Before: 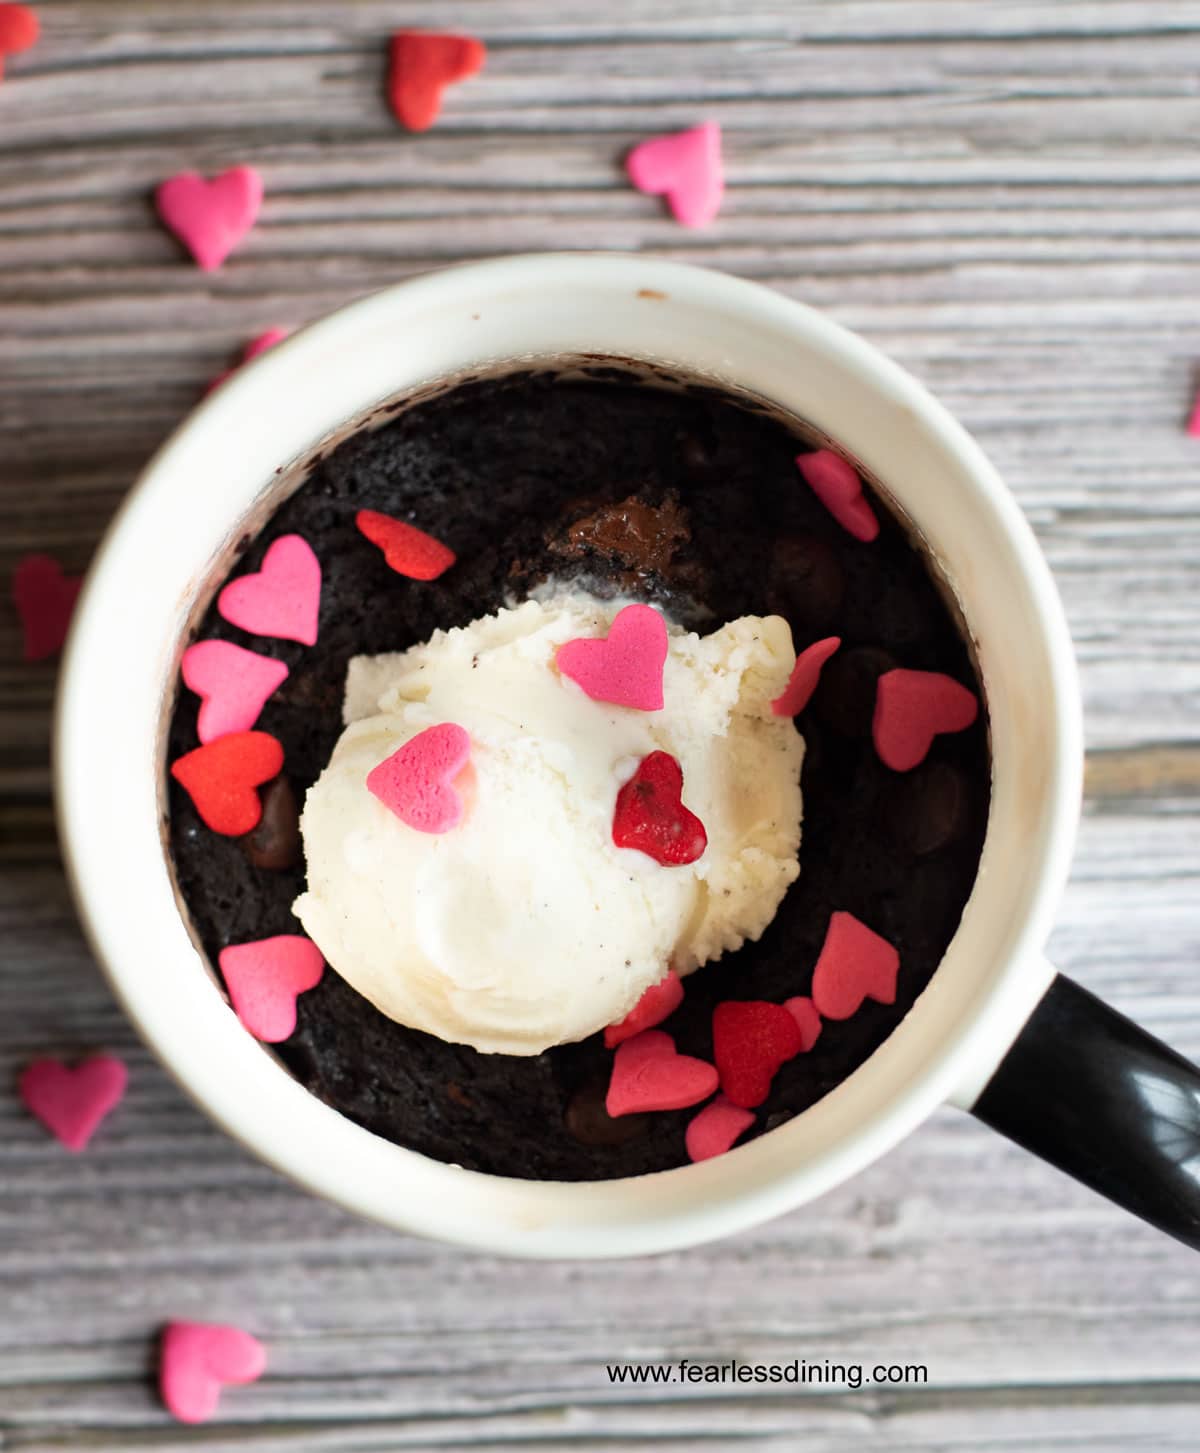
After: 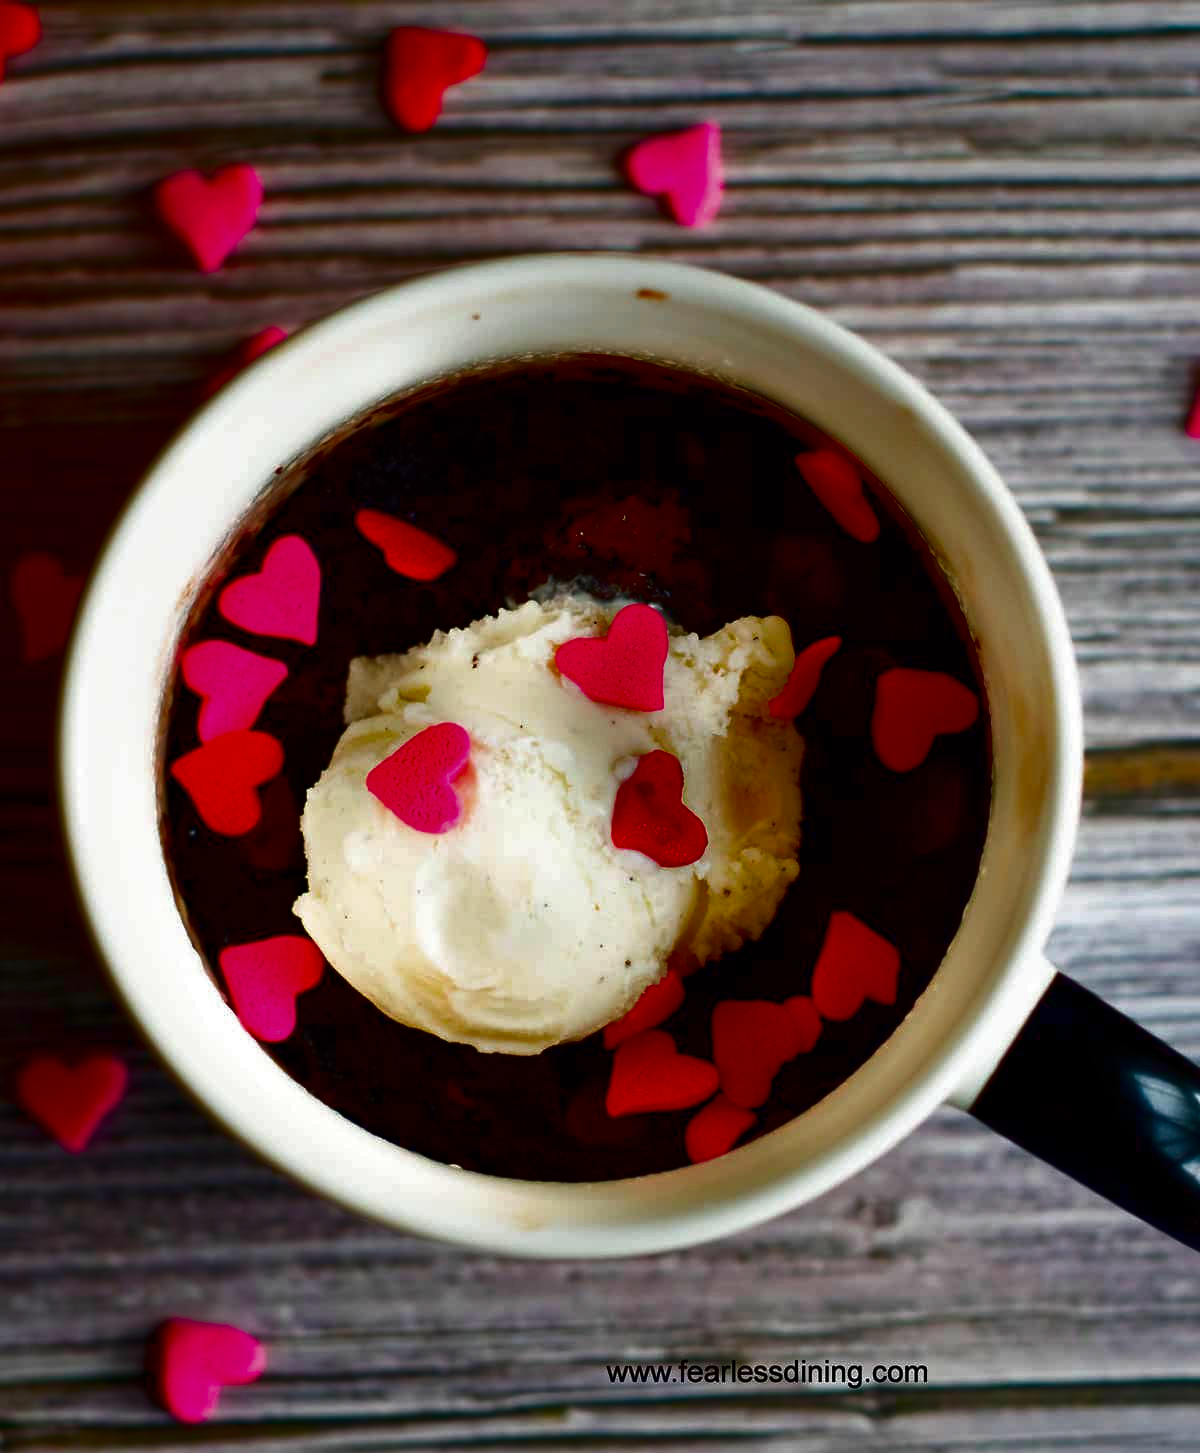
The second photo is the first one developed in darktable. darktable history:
contrast brightness saturation: brightness -1, saturation 0.987
